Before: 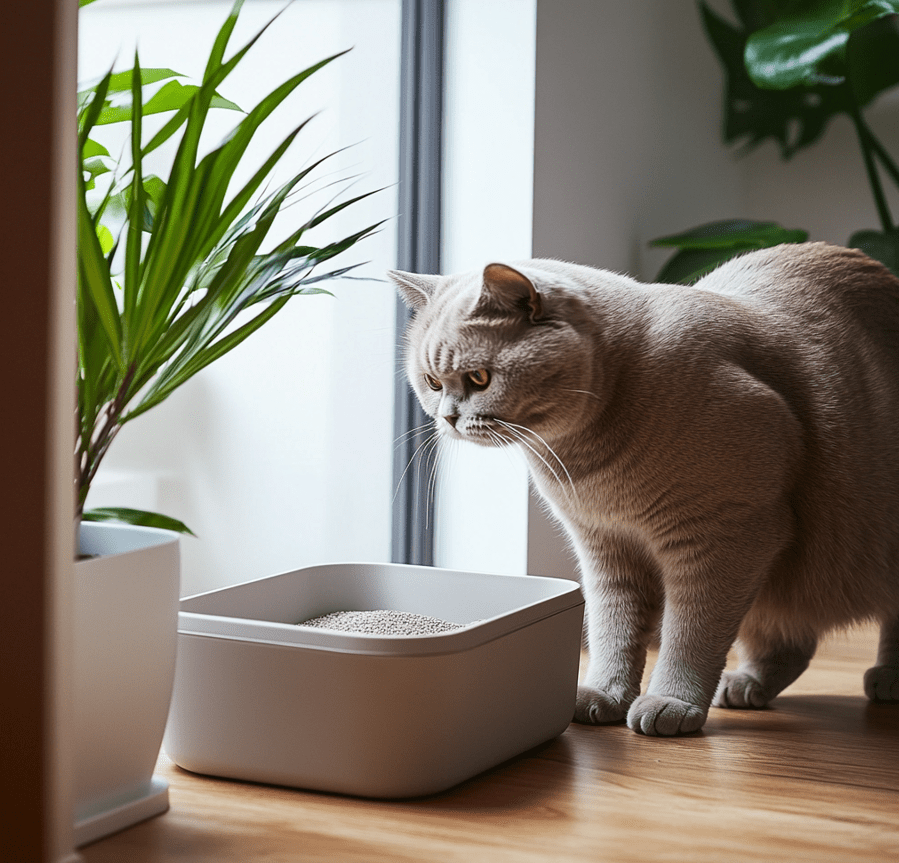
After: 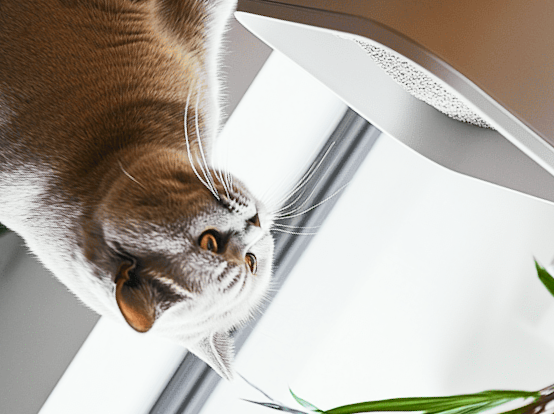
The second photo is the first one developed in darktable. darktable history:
crop and rotate: angle 148.01°, left 9.104%, top 15.579%, right 4.563%, bottom 17.135%
shadows and highlights: radius 126, shadows 21.2, highlights -22.72, low approximation 0.01
tone curve: curves: ch0 [(0, 0) (0.055, 0.057) (0.258, 0.307) (0.434, 0.543) (0.517, 0.657) (0.745, 0.874) (1, 1)]; ch1 [(0, 0) (0.346, 0.307) (0.418, 0.383) (0.46, 0.439) (0.482, 0.493) (0.502, 0.497) (0.517, 0.506) (0.55, 0.561) (0.588, 0.61) (0.646, 0.688) (1, 1)]; ch2 [(0, 0) (0.346, 0.34) (0.431, 0.45) (0.485, 0.499) (0.5, 0.503) (0.527, 0.508) (0.545, 0.562) (0.679, 0.706) (1, 1)], color space Lab, independent channels, preserve colors none
